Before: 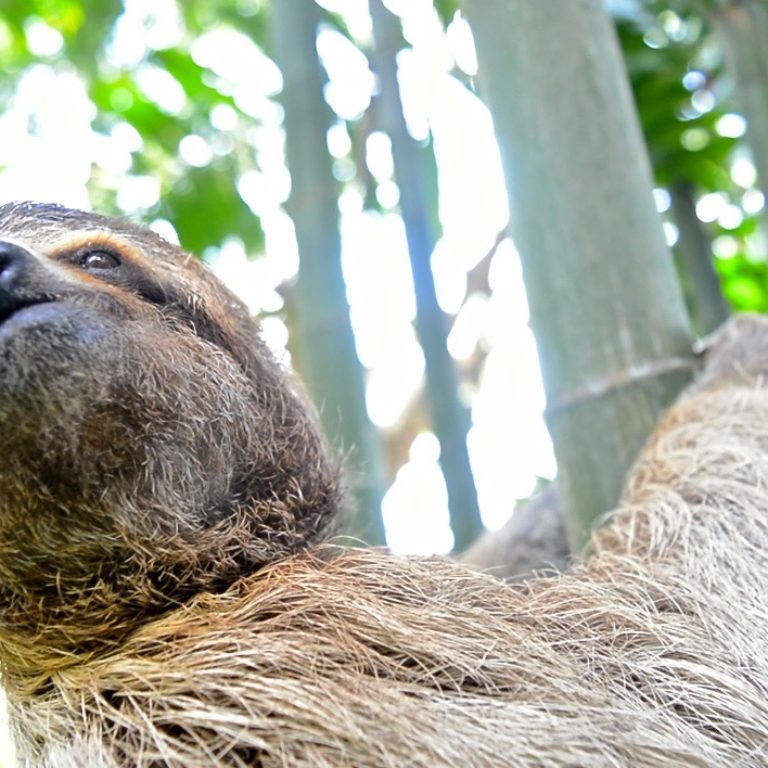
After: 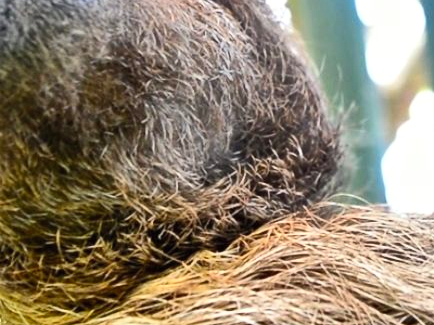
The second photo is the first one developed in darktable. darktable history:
shadows and highlights: white point adjustment 0.163, highlights -70.1, soften with gaussian
crop: top 44.595%, right 43.382%, bottom 12.964%
tone equalizer: edges refinement/feathering 500, mask exposure compensation -1.57 EV, preserve details no
contrast brightness saturation: contrast 0.203, brightness 0.159, saturation 0.224
